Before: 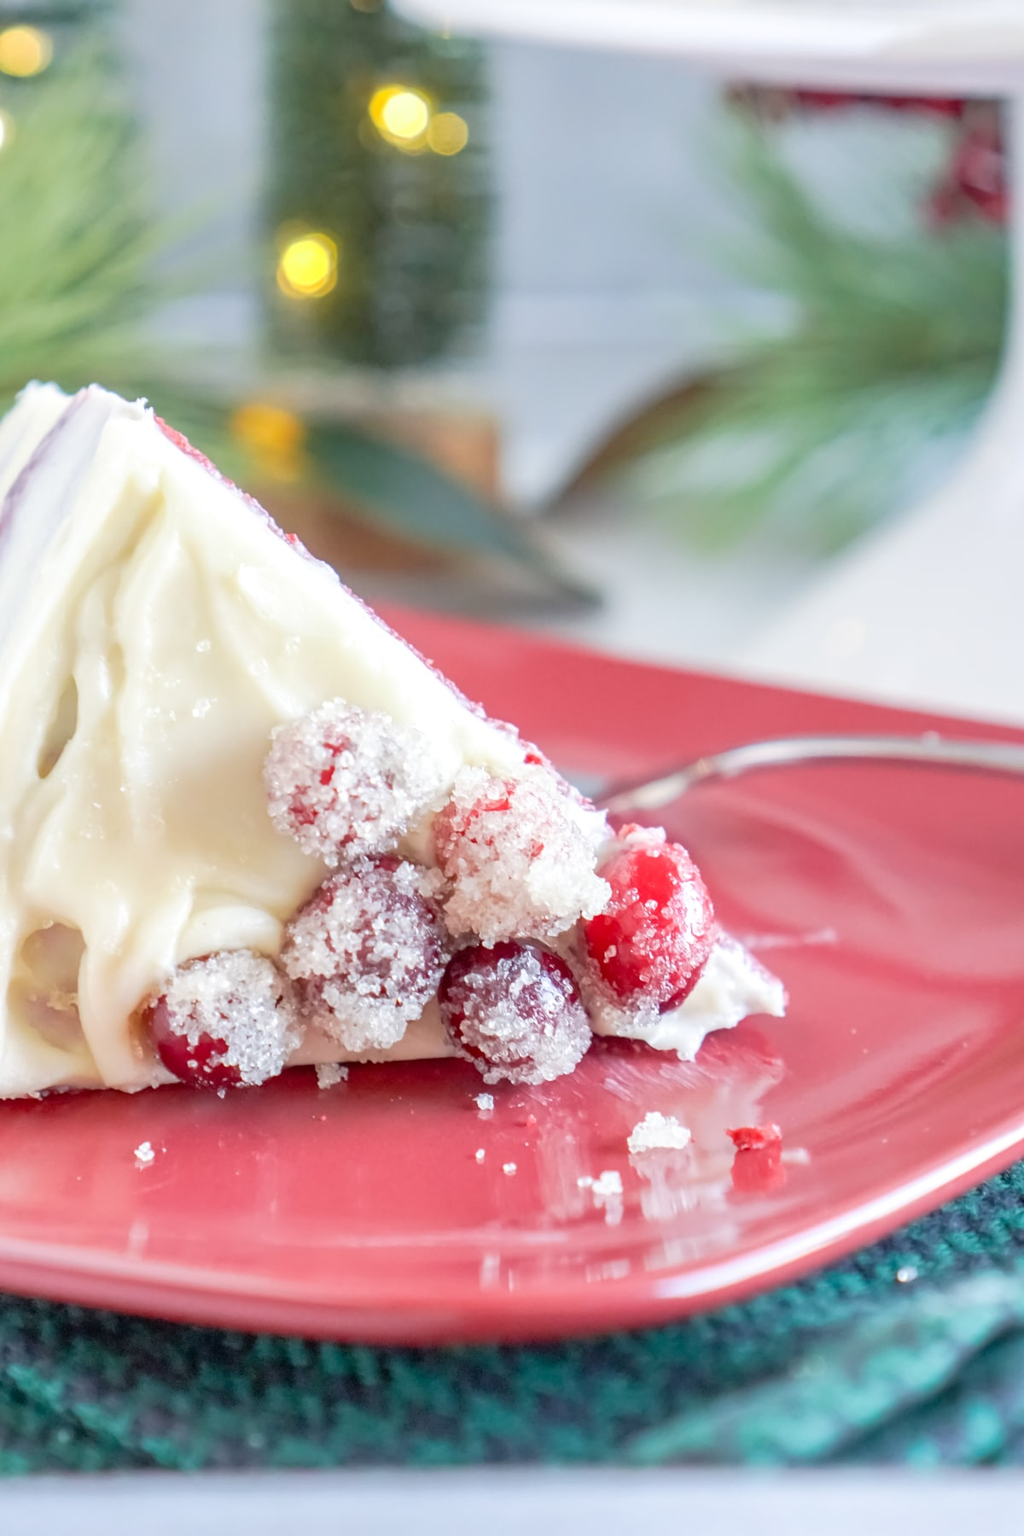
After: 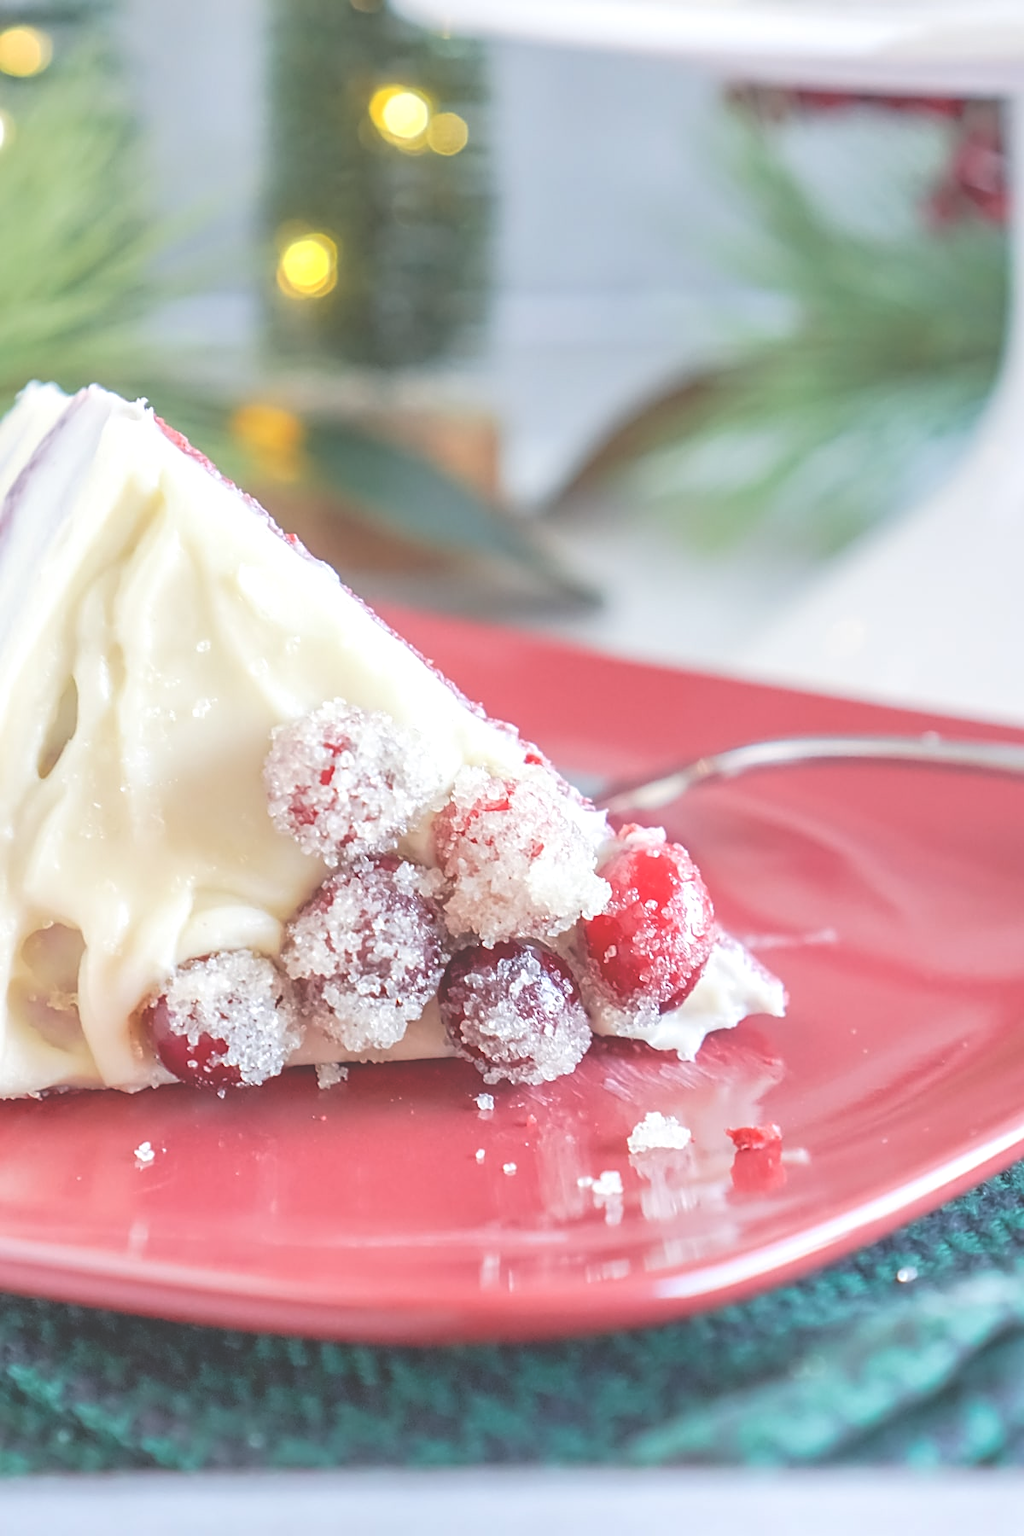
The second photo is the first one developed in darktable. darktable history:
sharpen: on, module defaults
exposure: black level correction -0.042, exposure 0.061 EV, compensate highlight preservation false
